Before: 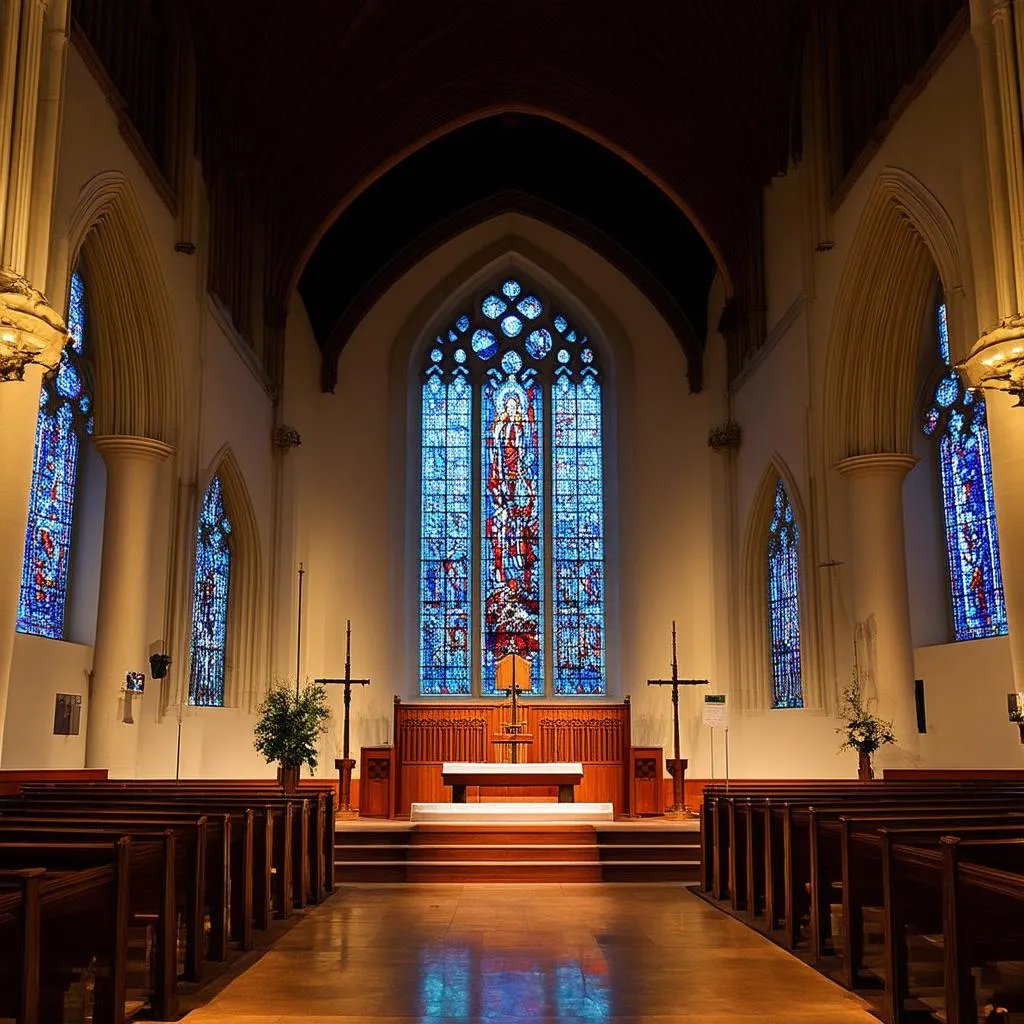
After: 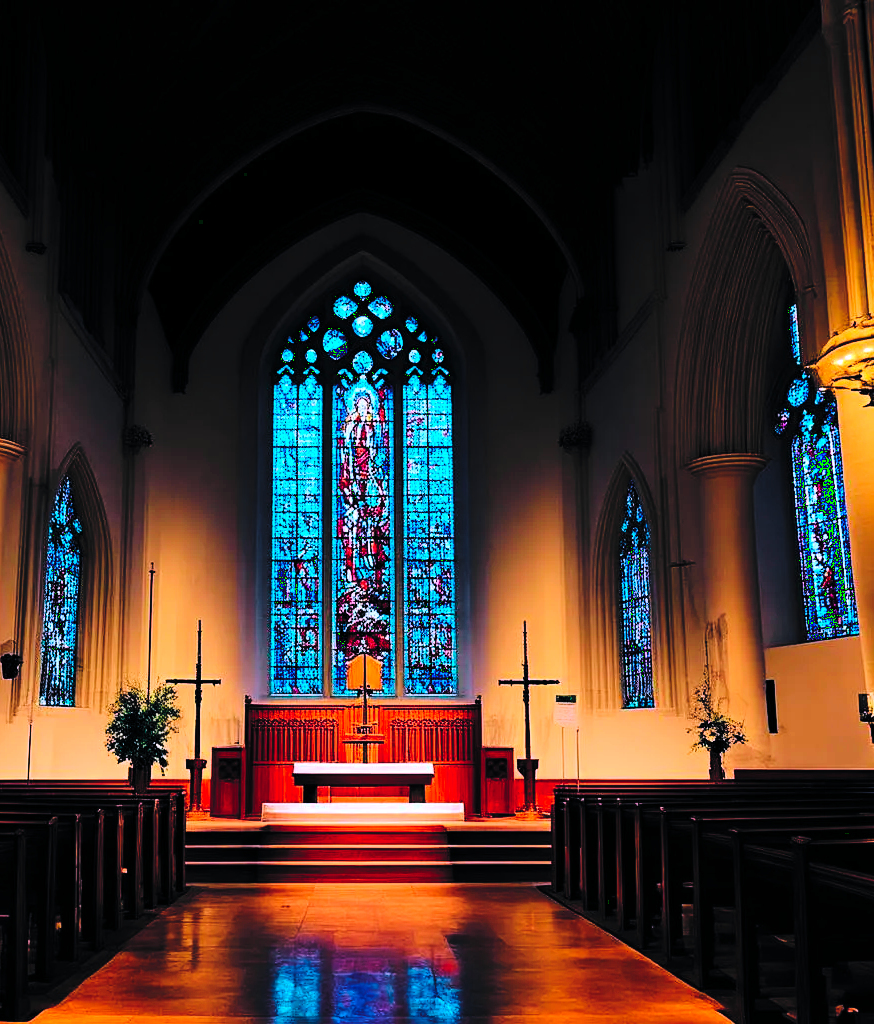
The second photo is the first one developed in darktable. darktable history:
contrast brightness saturation: saturation 0.5
base curve: curves: ch0 [(0, 0.024) (0.055, 0.065) (0.121, 0.166) (0.236, 0.319) (0.693, 0.726) (1, 1)], preserve colors none
tone curve: curves: ch0 [(0, 0.023) (0.103, 0.087) (0.295, 0.297) (0.445, 0.531) (0.553, 0.665) (0.735, 0.843) (0.994, 1)]; ch1 [(0, 0) (0.427, 0.346) (0.456, 0.426) (0.484, 0.494) (0.509, 0.505) (0.535, 0.56) (0.581, 0.632) (0.646, 0.715) (1, 1)]; ch2 [(0, 0) (0.369, 0.388) (0.449, 0.431) (0.501, 0.495) (0.533, 0.518) (0.572, 0.612) (0.677, 0.752) (1, 1)], color space Lab, independent channels, preserve colors none
crop and rotate: left 14.584%
levels: mode automatic, black 0.023%, white 99.97%, levels [0.062, 0.494, 0.925]
color calibration: output R [0.999, 0.026, -0.11, 0], output G [-0.019, 1.037, -0.099, 0], output B [0.022, -0.023, 0.902, 0], illuminant custom, x 0.367, y 0.392, temperature 4437.75 K, clip negative RGB from gamut false
color balance: lift [1.016, 0.983, 1, 1.017], gamma [0.958, 1, 1, 1], gain [0.981, 1.007, 0.993, 1.002], input saturation 118.26%, contrast 13.43%, contrast fulcrum 21.62%, output saturation 82.76%
